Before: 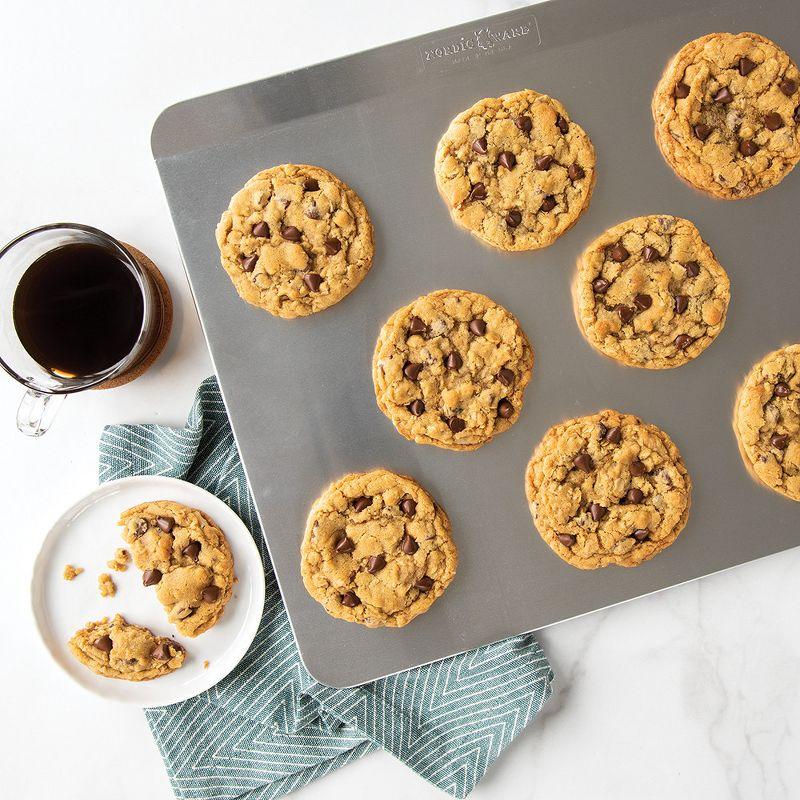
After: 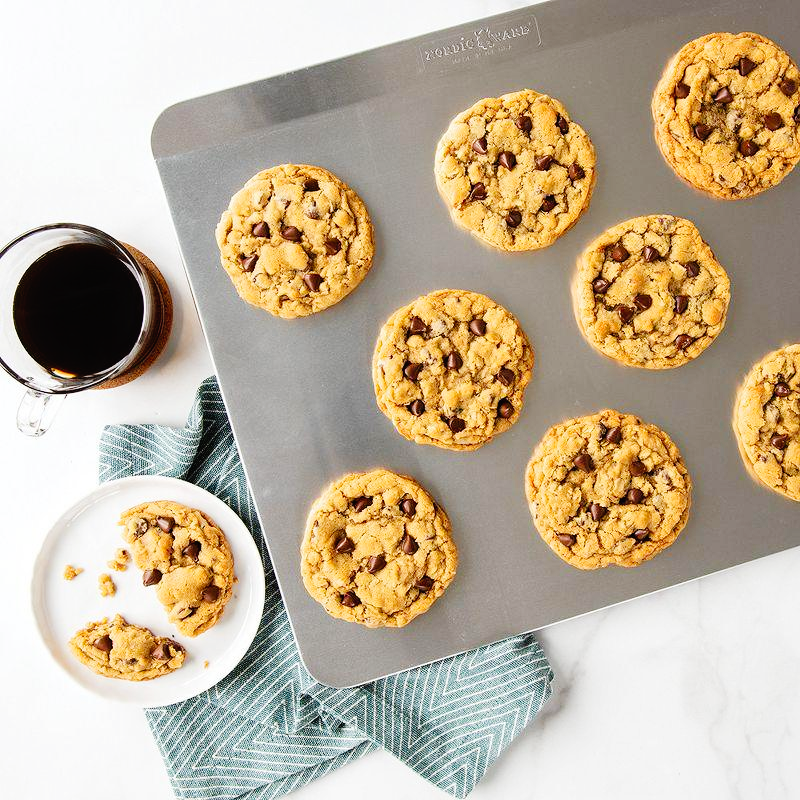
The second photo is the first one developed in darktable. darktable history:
tone curve: curves: ch0 [(0, 0.01) (0.133, 0.057) (0.338, 0.327) (0.494, 0.55) (0.726, 0.807) (1, 1)]; ch1 [(0, 0) (0.346, 0.324) (0.45, 0.431) (0.5, 0.5) (0.522, 0.517) (0.543, 0.578) (1, 1)]; ch2 [(0, 0) (0.44, 0.424) (0.501, 0.499) (0.564, 0.611) (0.622, 0.667) (0.707, 0.746) (1, 1)], preserve colors none
